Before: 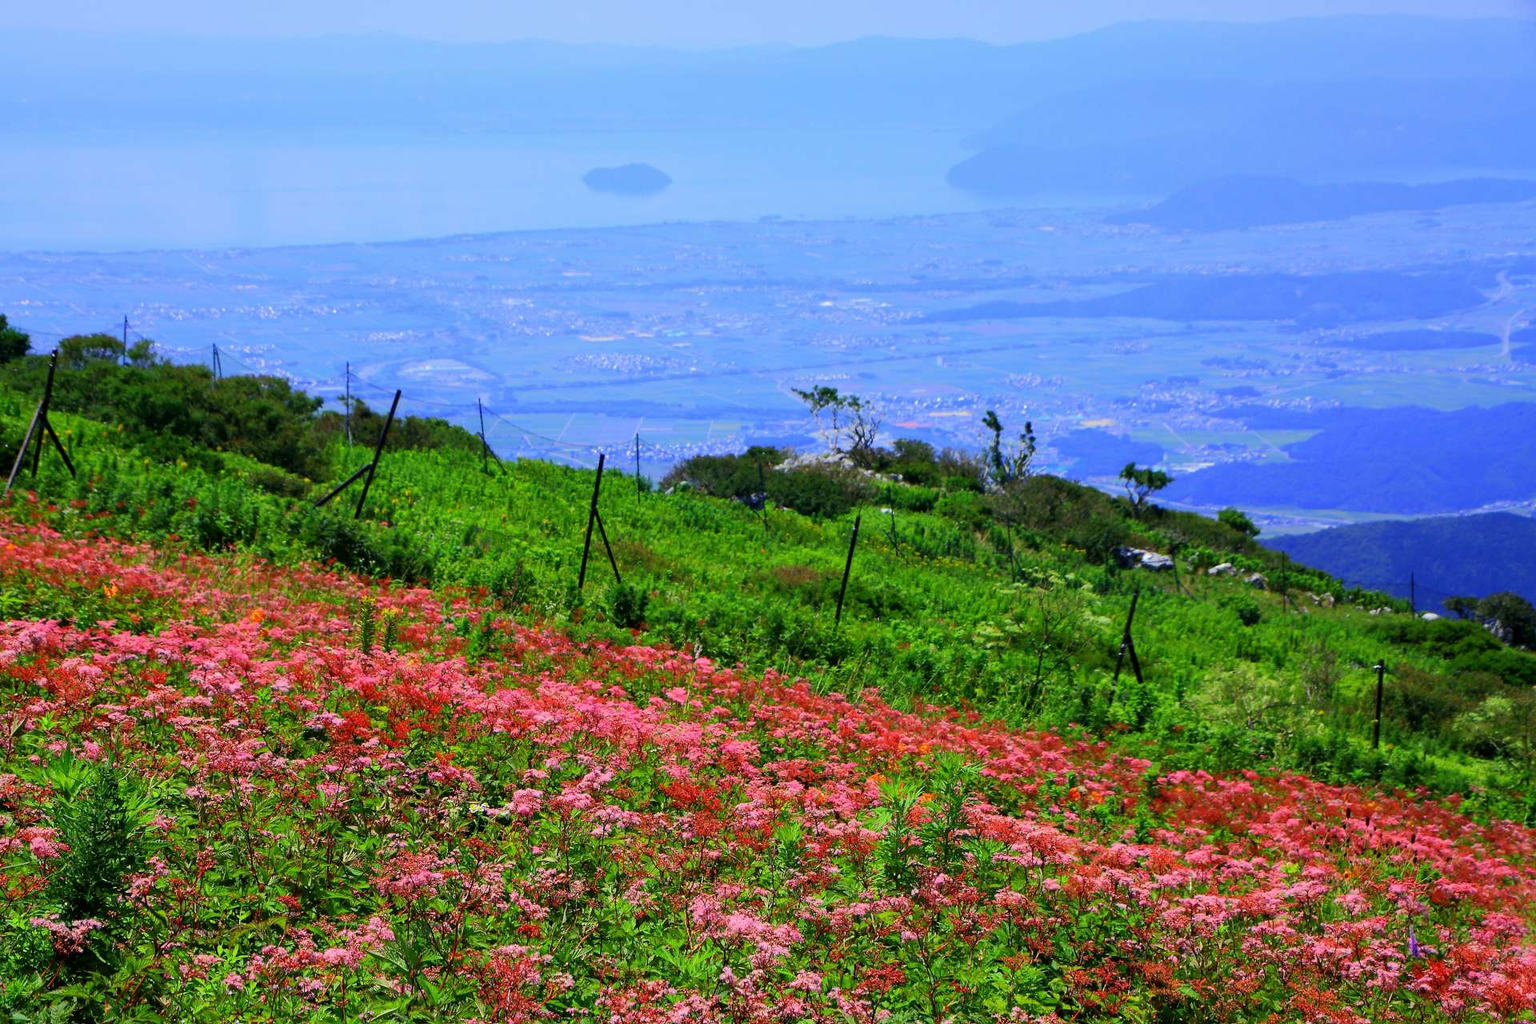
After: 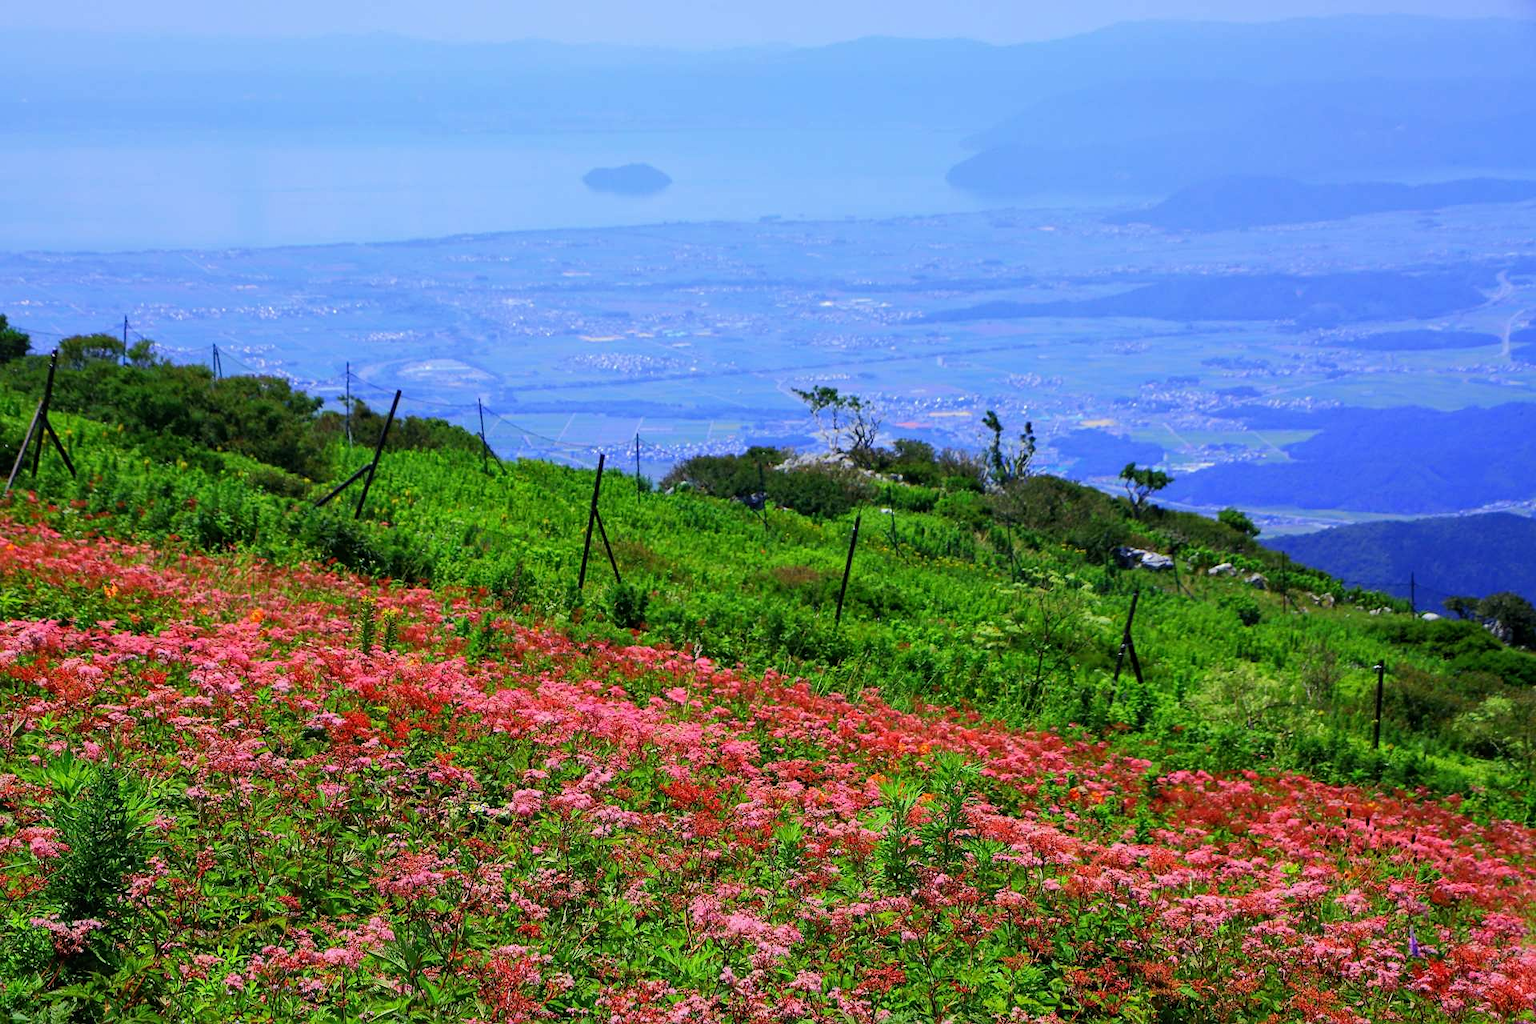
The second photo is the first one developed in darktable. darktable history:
local contrast: detail 110%
sharpen: amount 0.214
